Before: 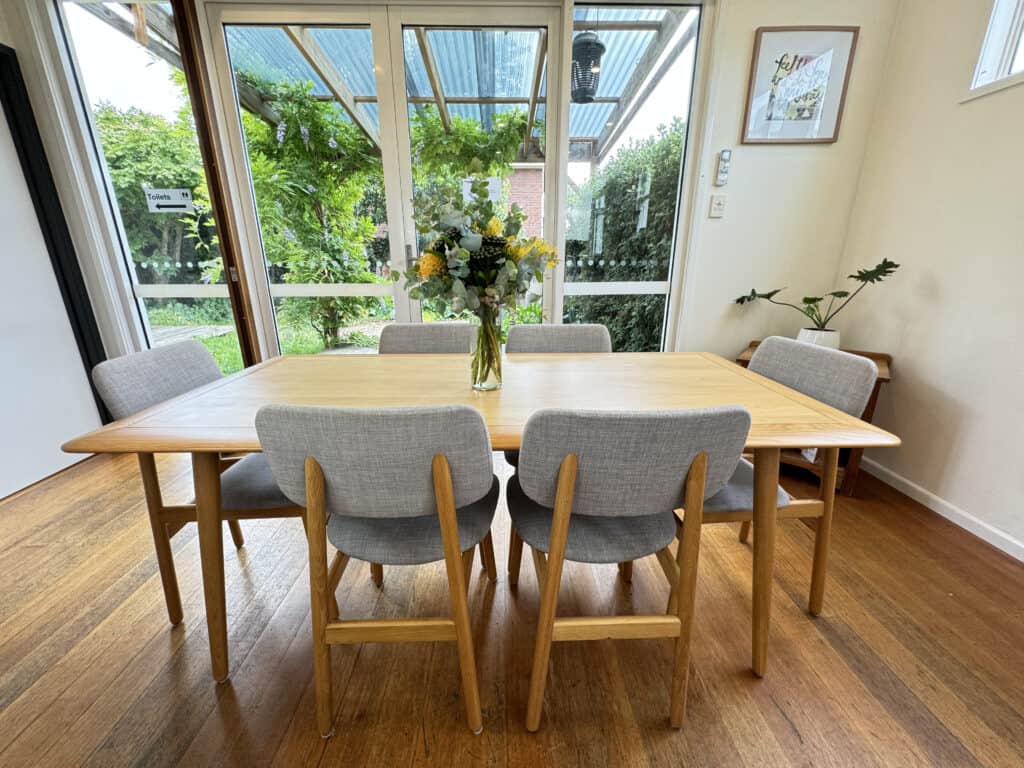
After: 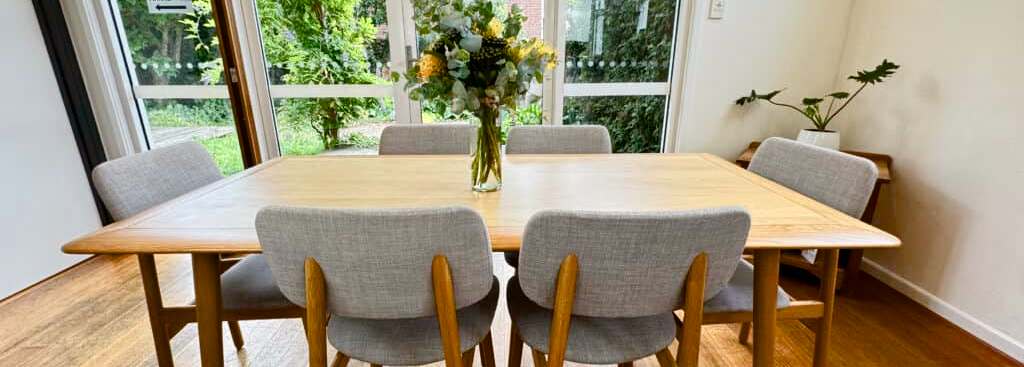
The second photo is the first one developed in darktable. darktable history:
crop and rotate: top 25.971%, bottom 26.141%
color balance rgb: shadows lift › hue 85.86°, power › chroma 0.694%, power › hue 60°, highlights gain › chroma 0.267%, highlights gain › hue 332.77°, perceptual saturation grading › global saturation 25.476%, perceptual saturation grading › highlights -50.428%, perceptual saturation grading › shadows 31.189%, saturation formula JzAzBz (2021)
